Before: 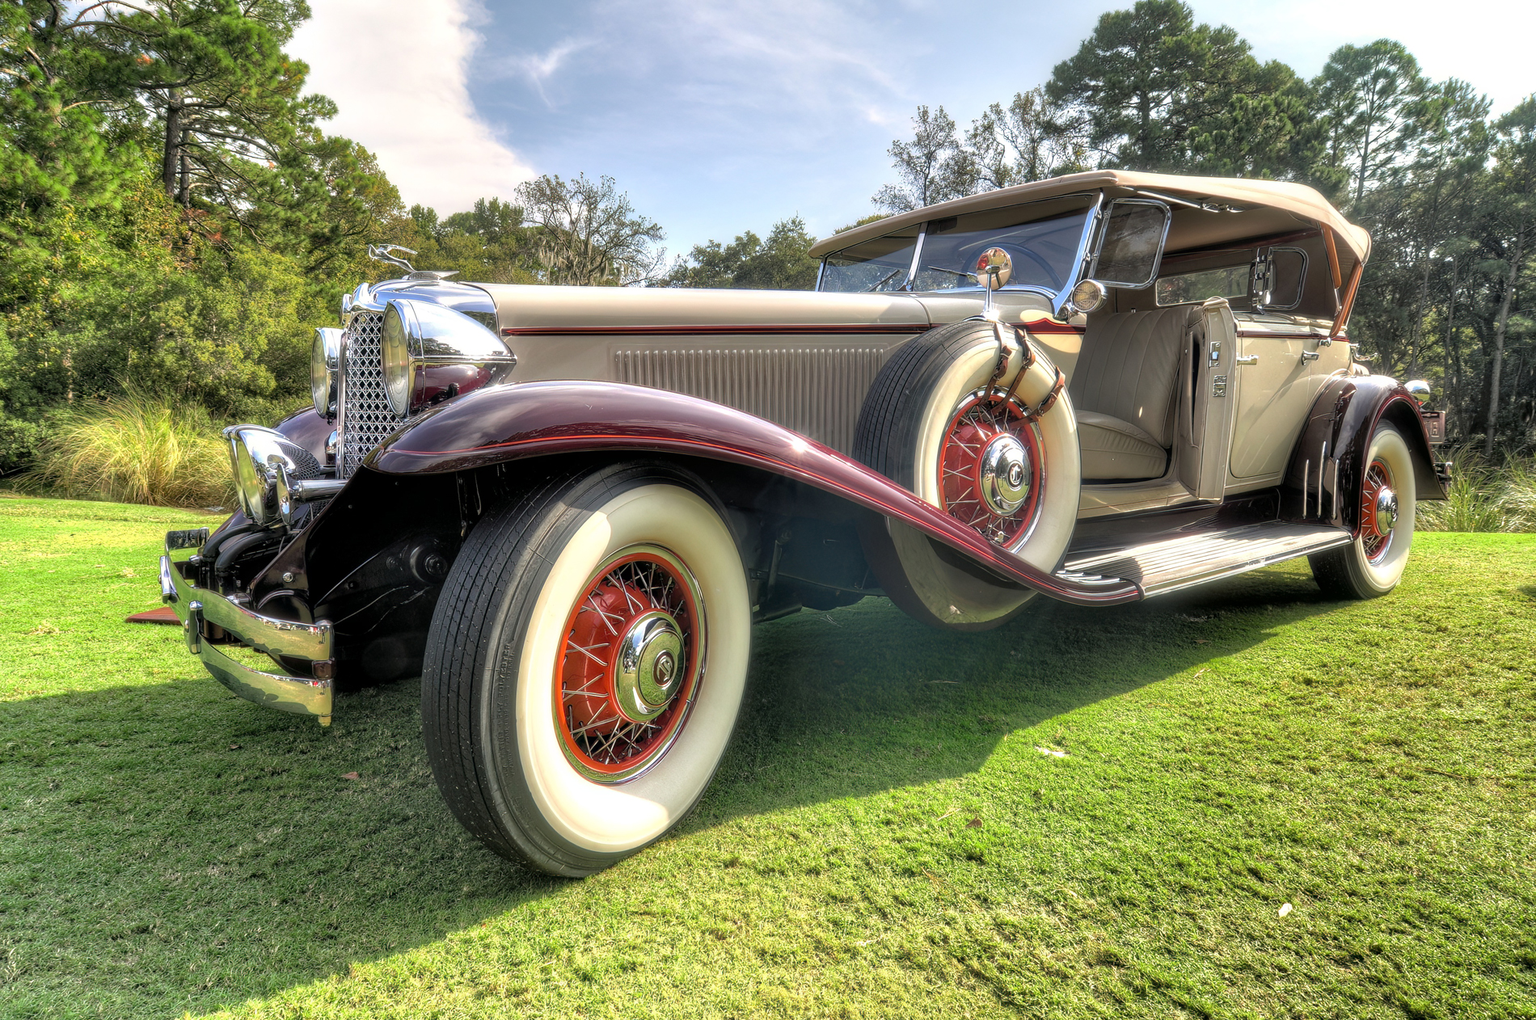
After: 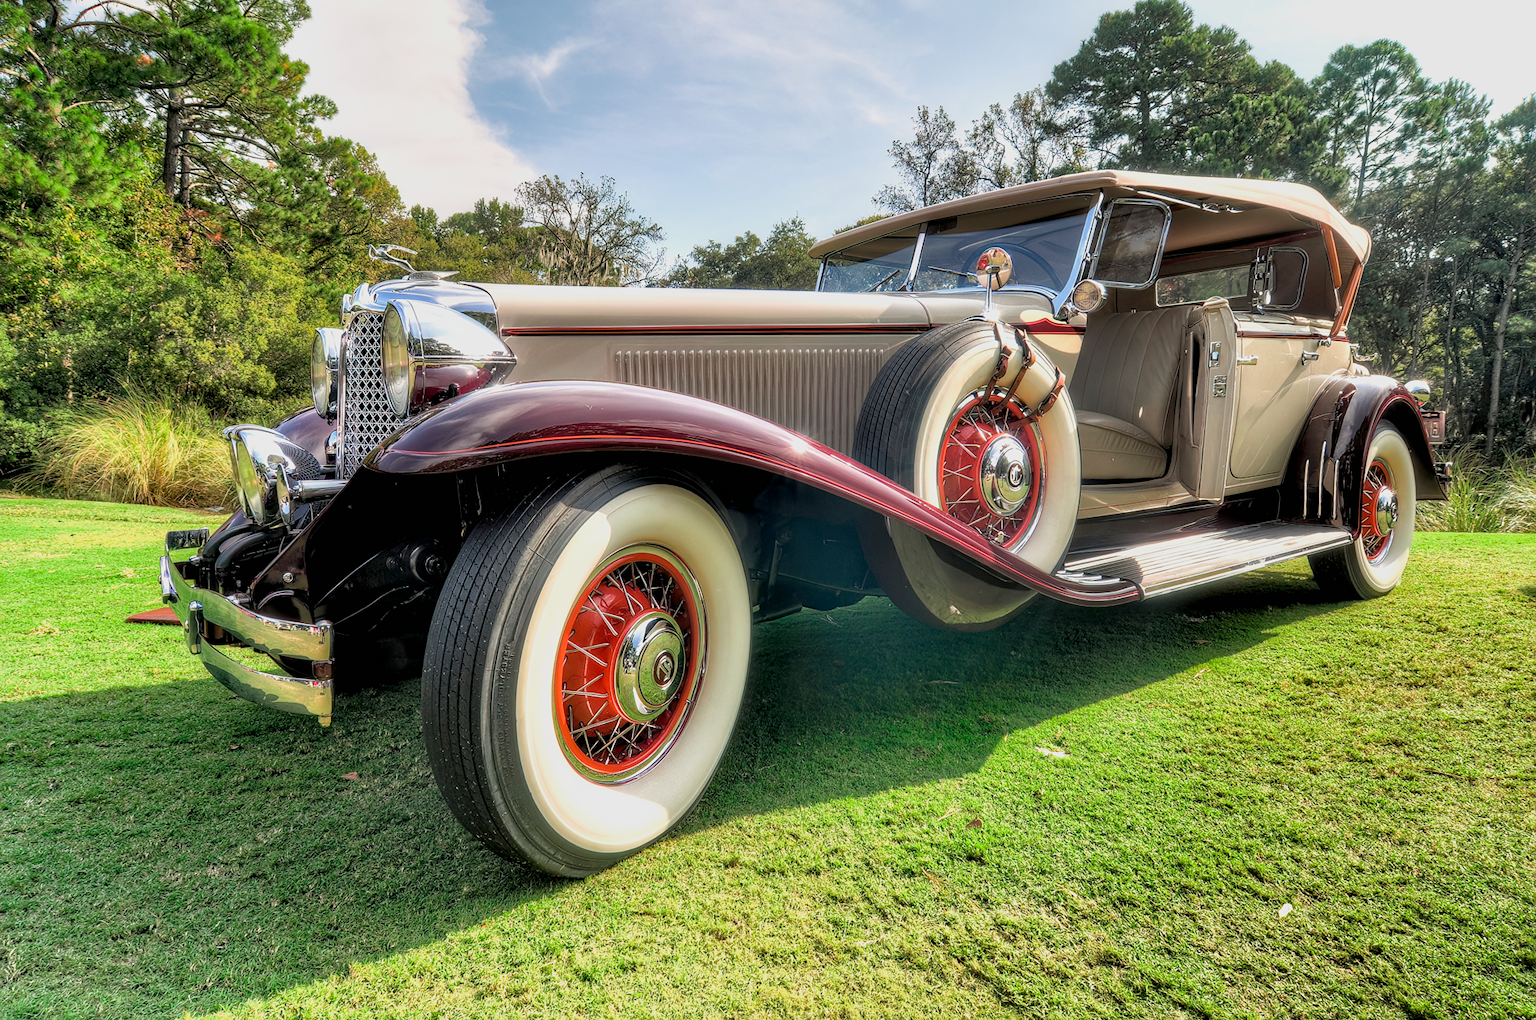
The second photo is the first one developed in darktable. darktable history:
contrast equalizer: octaves 7, y [[0.6 ×6], [0.55 ×6], [0 ×6], [0 ×6], [0 ×6]], mix 0.15
raw chromatic aberrations: on, module defaults
sharpen: amount 0.2
sigmoid "neutral gray": contrast 1.22, skew 0.65
denoise (profiled): strength 1.2, bias correction -10, a [-1, 0, 0], y [[0.5 ×7] ×4, [0 ×7], [0.5 ×7]], compensate highlight preservation false
